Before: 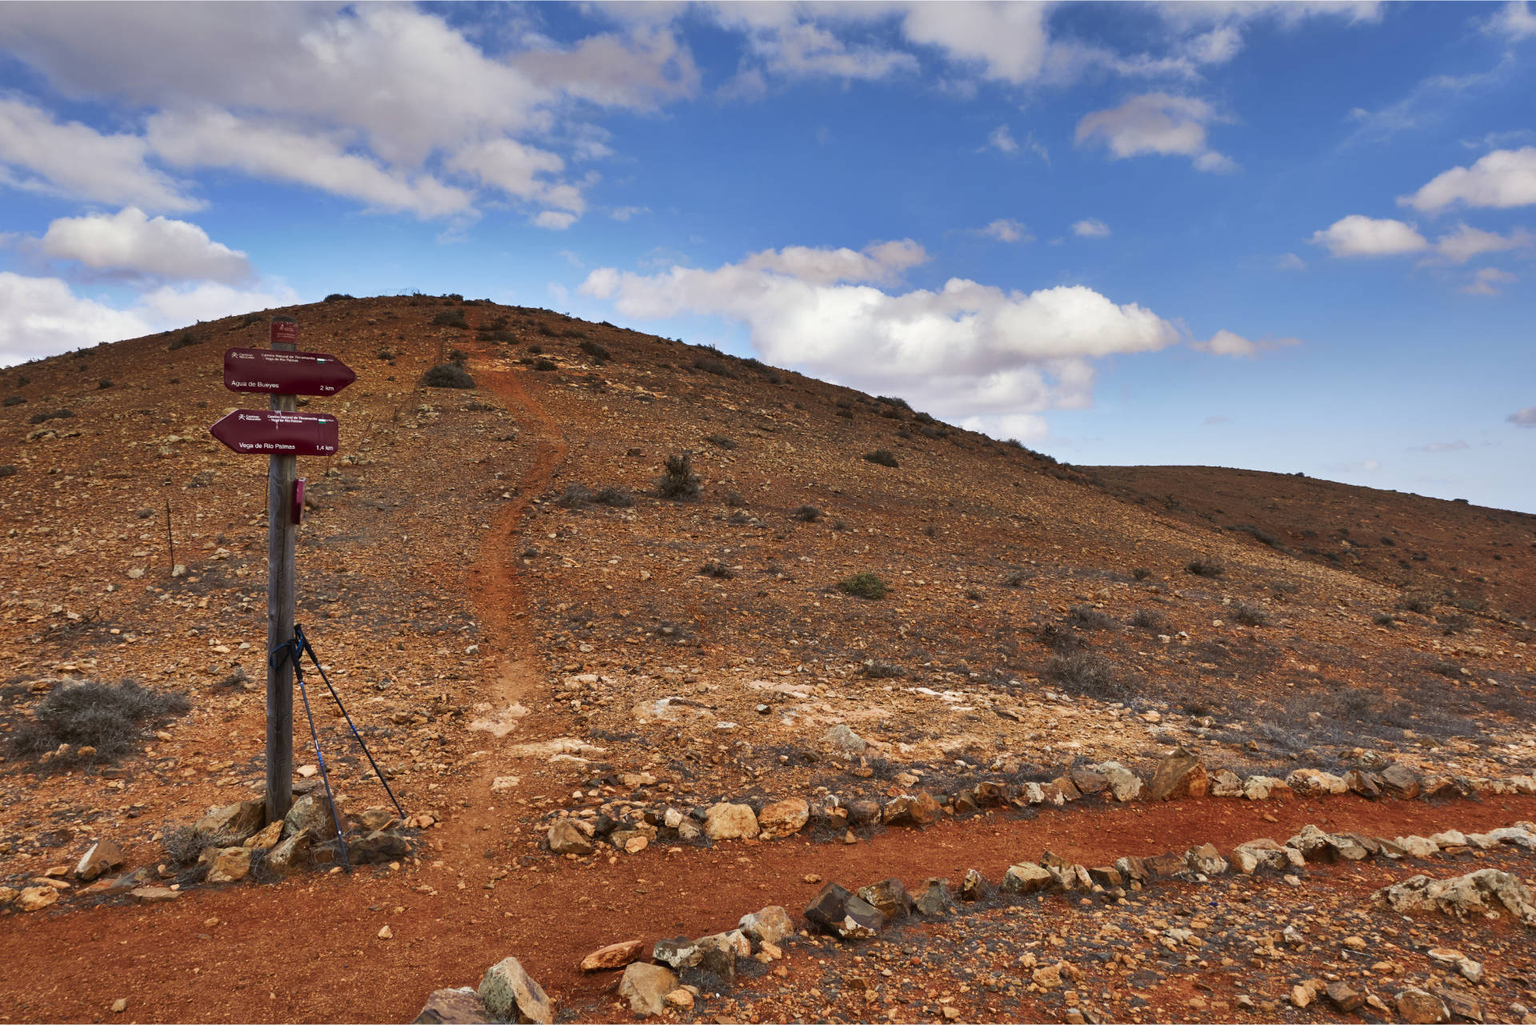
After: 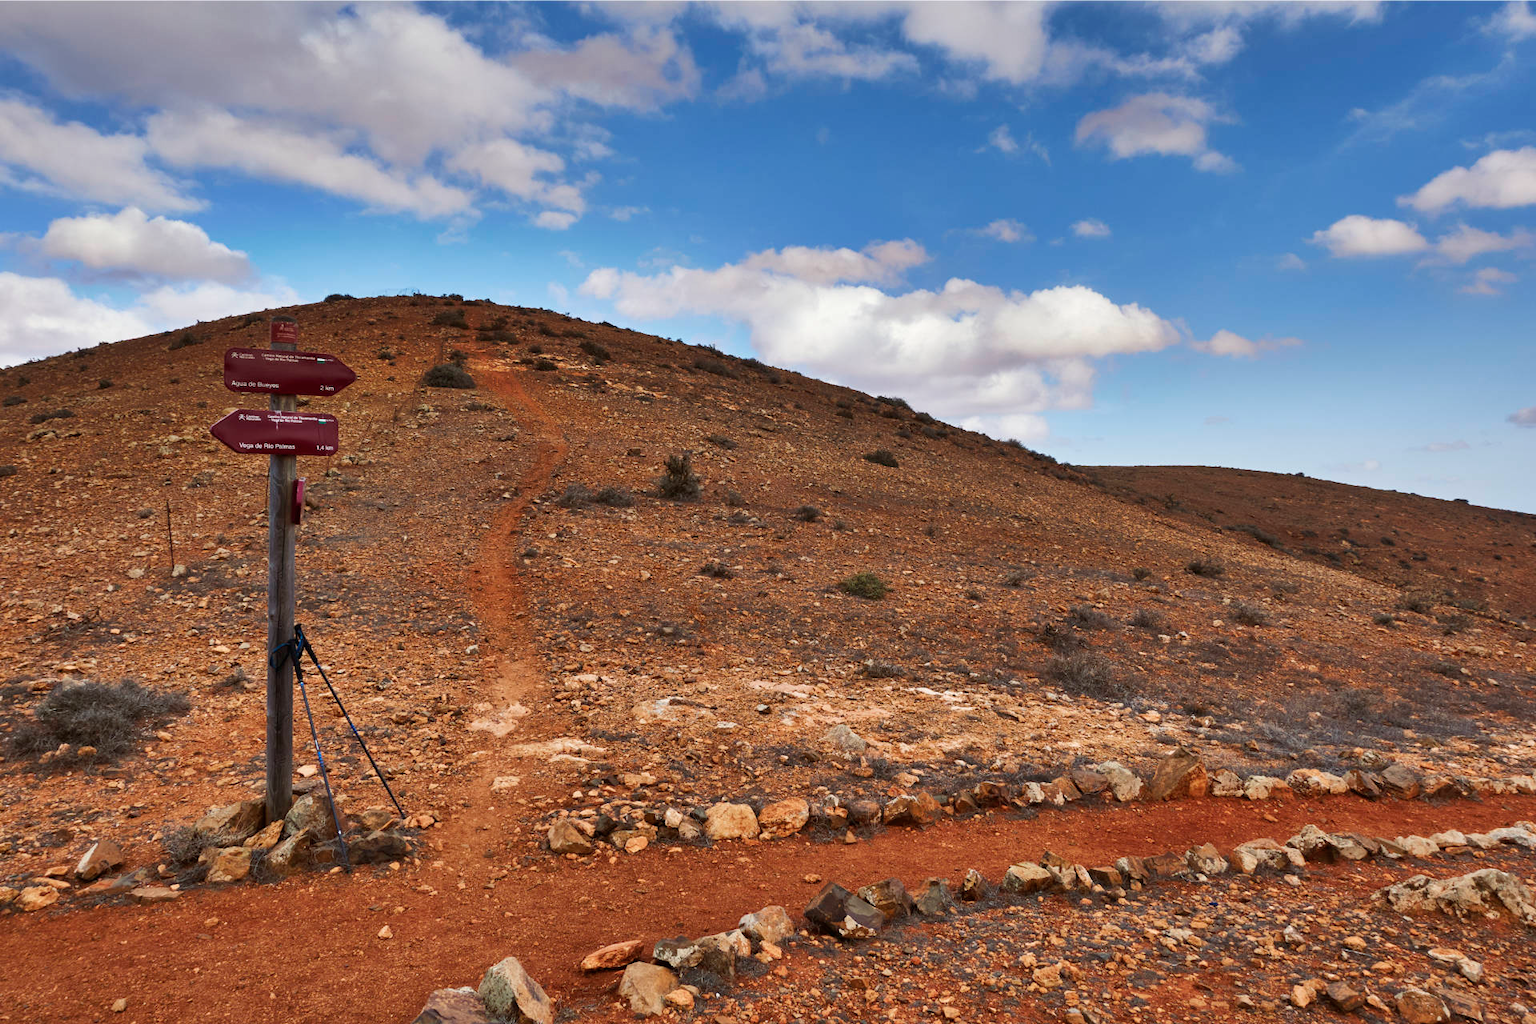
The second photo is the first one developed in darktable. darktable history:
contrast brightness saturation: saturation -0.051
